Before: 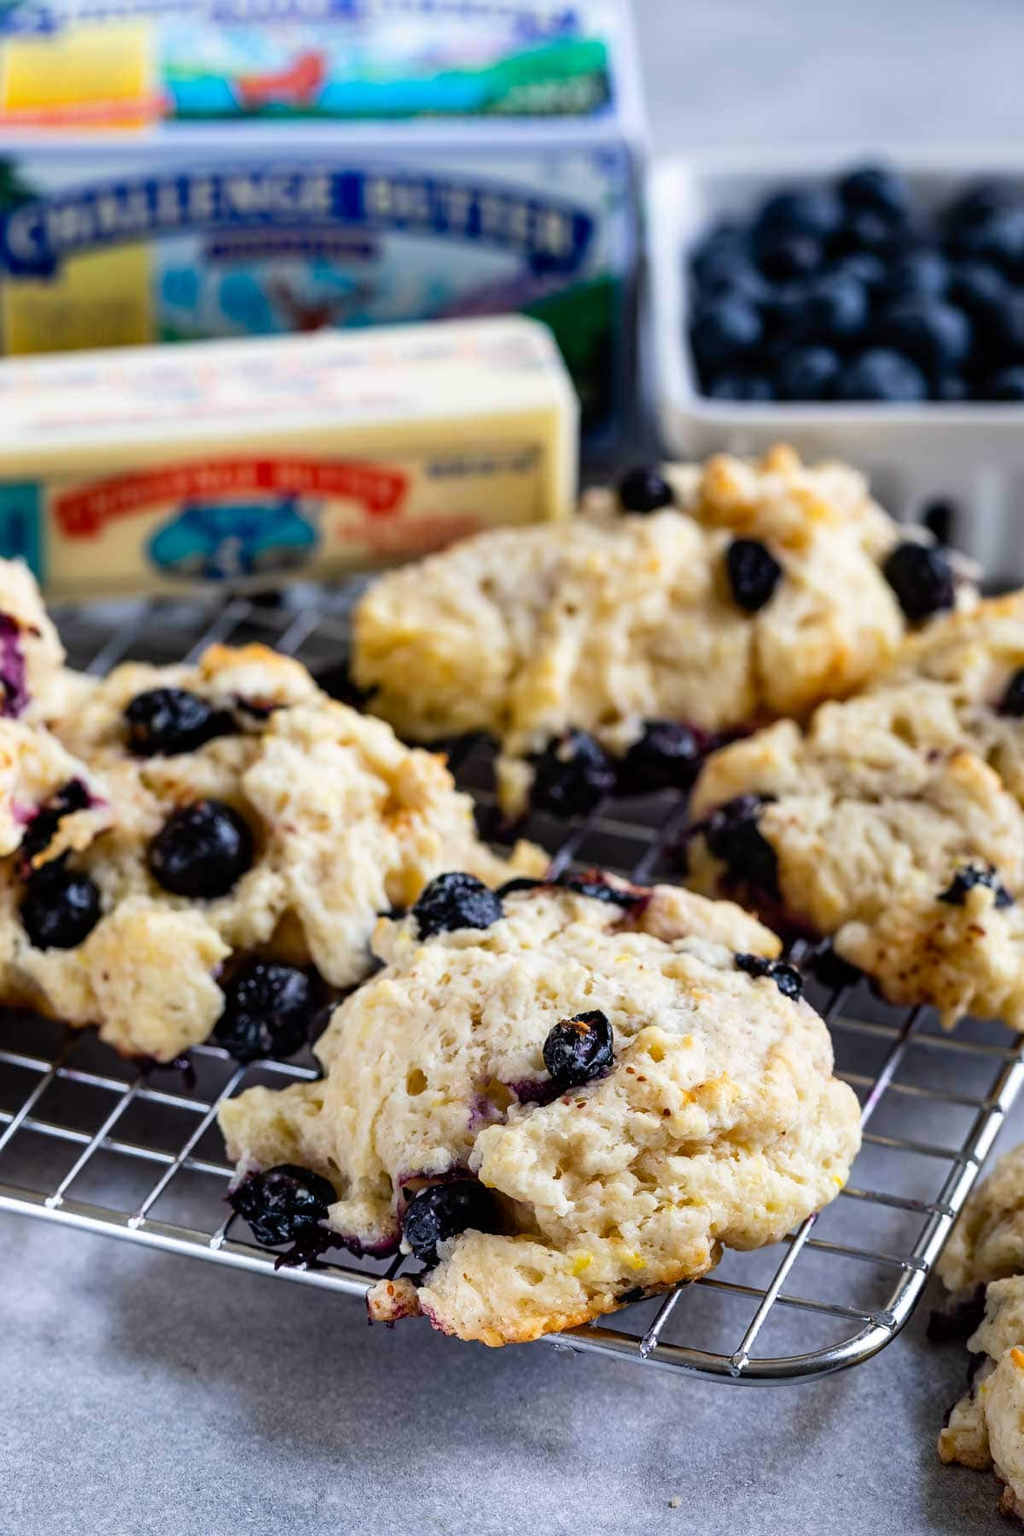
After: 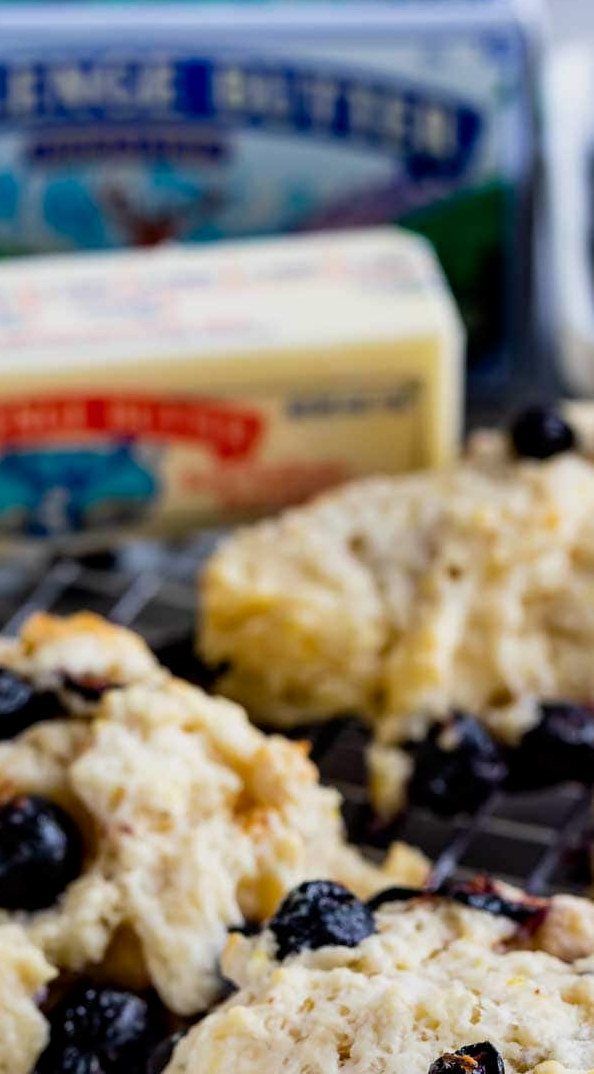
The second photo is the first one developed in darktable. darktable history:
exposure: black level correction 0.002, exposure -0.199 EV, compensate highlight preservation false
crop: left 17.845%, top 7.911%, right 32.574%, bottom 32.388%
